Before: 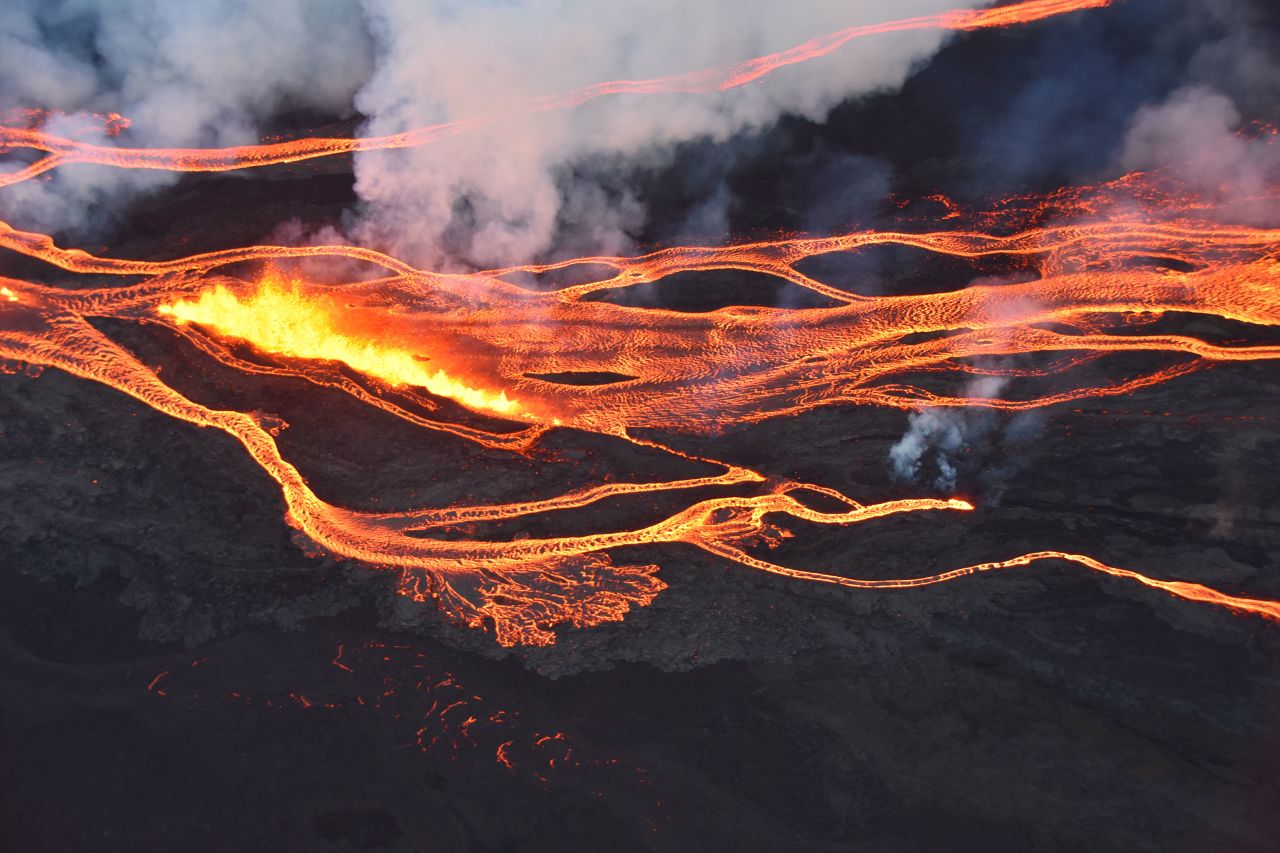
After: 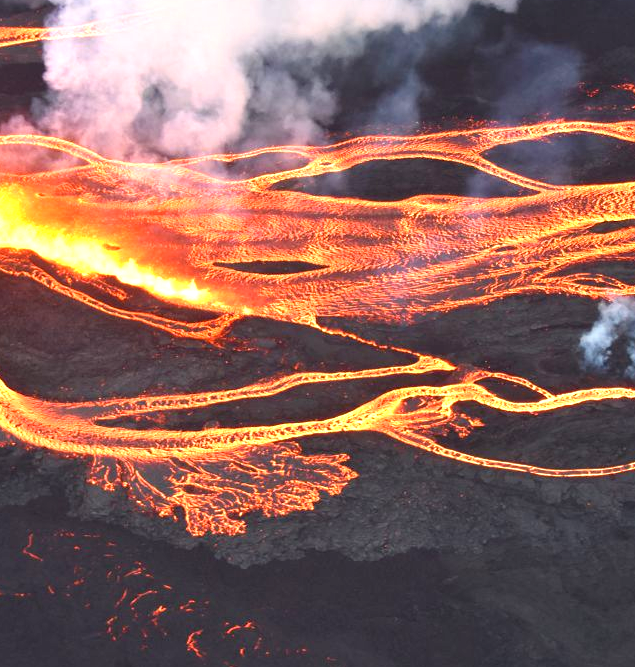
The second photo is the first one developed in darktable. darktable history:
crop and rotate: angle 0.019°, left 24.25%, top 13.055%, right 26.089%, bottom 8.693%
exposure: black level correction 0, exposure 1.001 EV, compensate highlight preservation false
